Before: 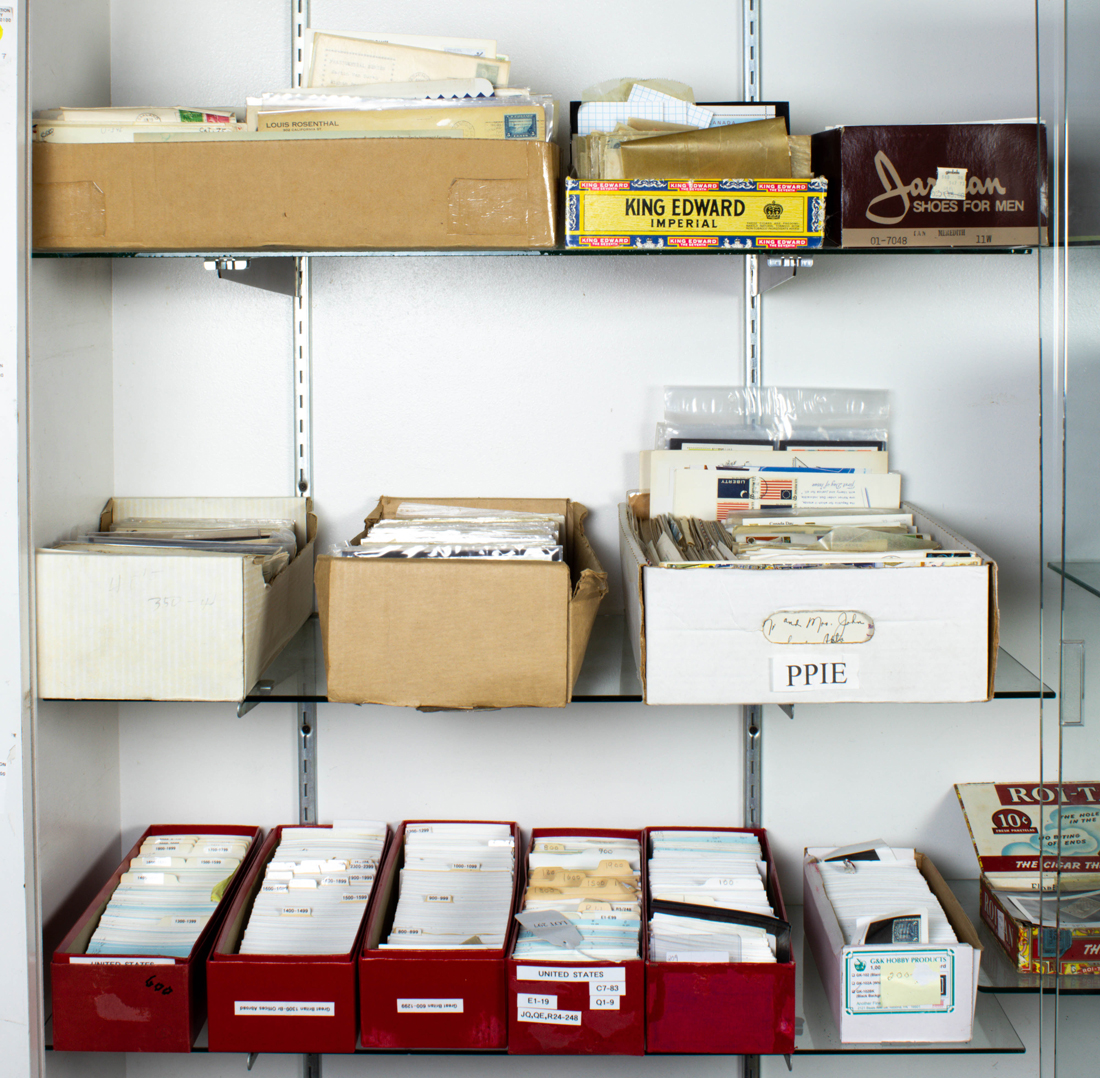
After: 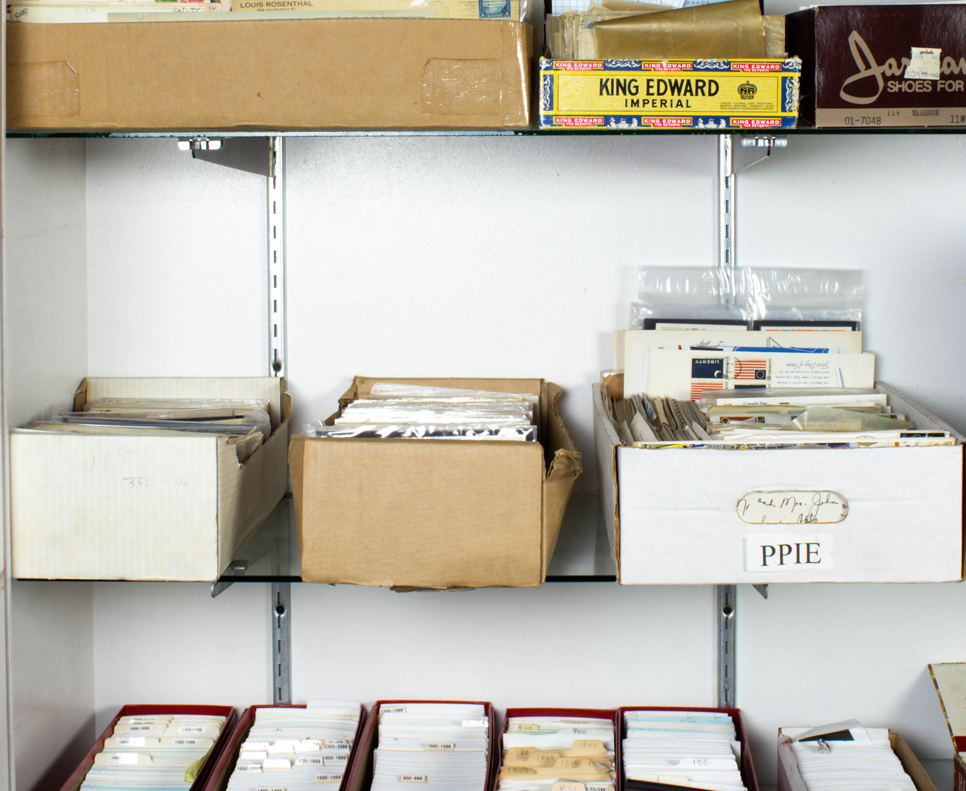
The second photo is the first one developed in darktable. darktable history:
crop and rotate: left 2.404%, top 11.187%, right 9.687%, bottom 15.404%
contrast brightness saturation: saturation -0.045
